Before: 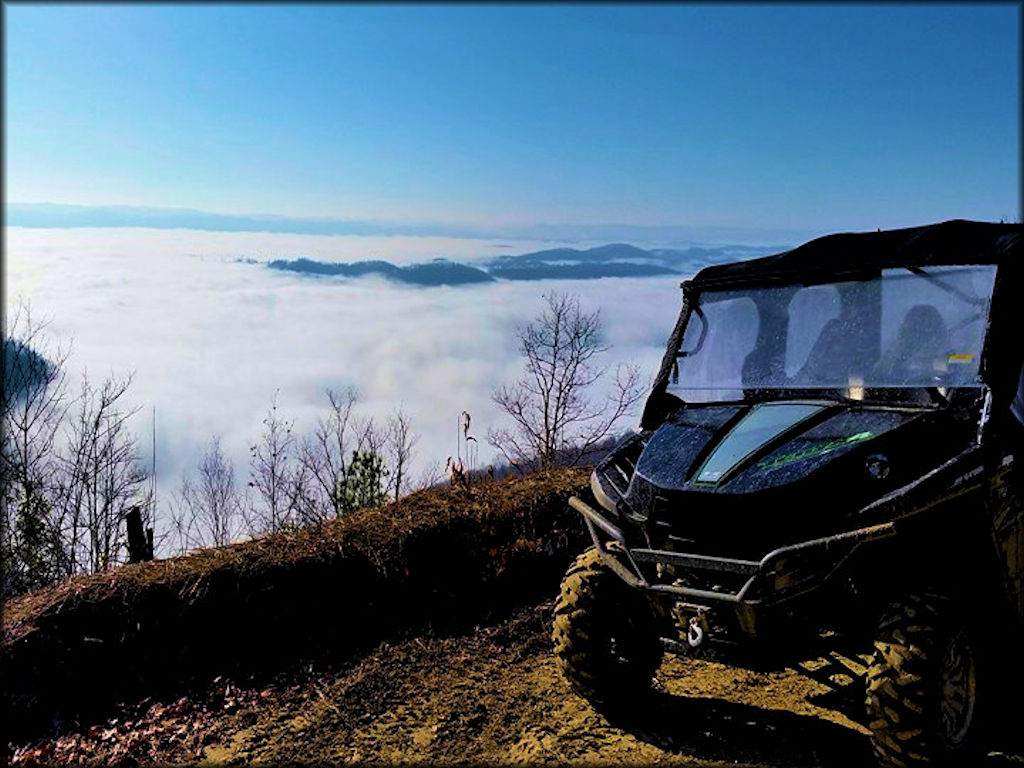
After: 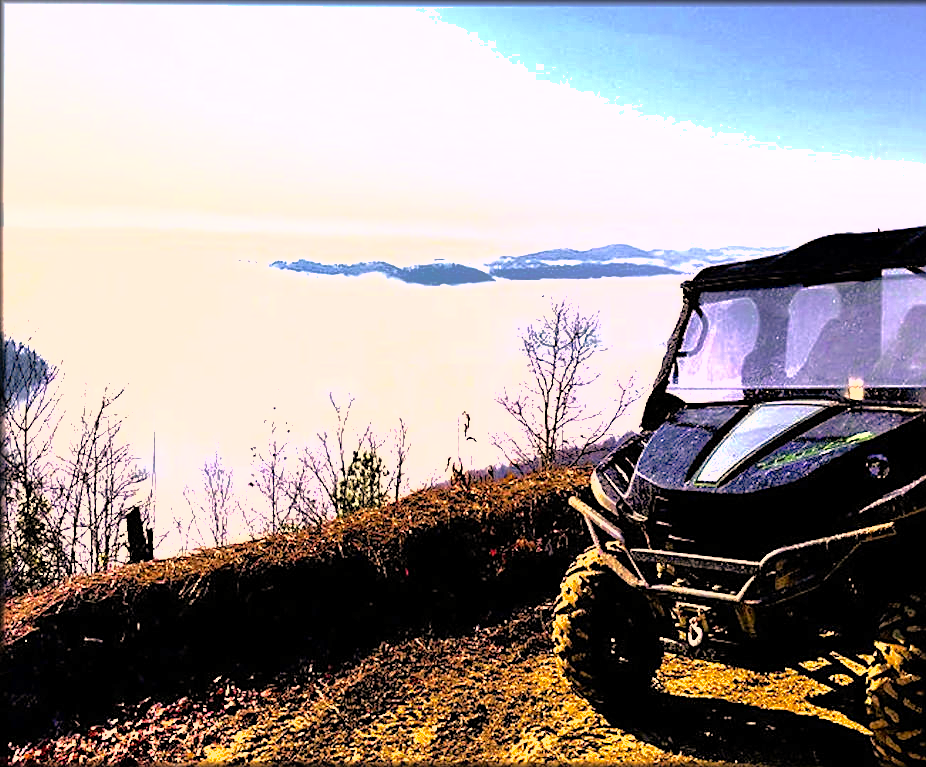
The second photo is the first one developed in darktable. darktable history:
exposure: exposure 0.99 EV, compensate highlight preservation false
tone equalizer: -8 EV -1.12 EV, -7 EV -0.98 EV, -6 EV -0.833 EV, -5 EV -0.561 EV, -3 EV 0.584 EV, -2 EV 0.844 EV, -1 EV 0.996 EV, +0 EV 1.08 EV, mask exposure compensation -0.503 EV
crop: right 9.477%, bottom 0.017%
shadows and highlights: highlights color adjustment 32.97%
color correction: highlights a* 21.66, highlights b* 22.09
sharpen: on, module defaults
